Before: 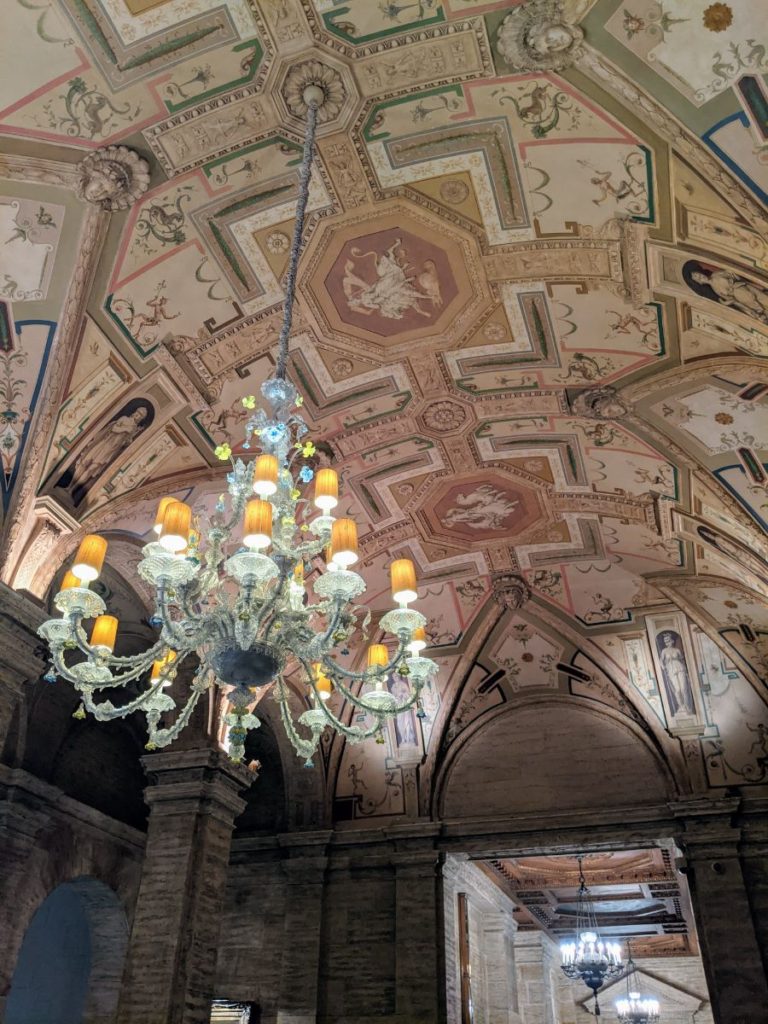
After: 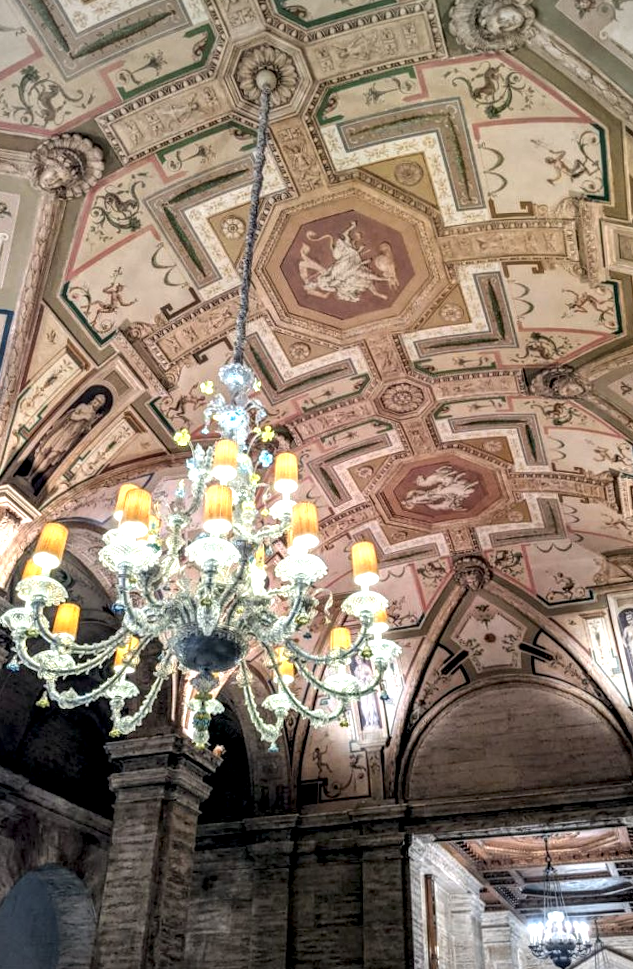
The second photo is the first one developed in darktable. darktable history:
exposure: black level correction 0.001, exposure 0.675 EV, compensate highlight preservation false
local contrast: detail 160%
contrast brightness saturation: saturation -0.05
vignetting: fall-off radius 60.92%
crop and rotate: angle 1°, left 4.281%, top 0.642%, right 11.383%, bottom 2.486%
